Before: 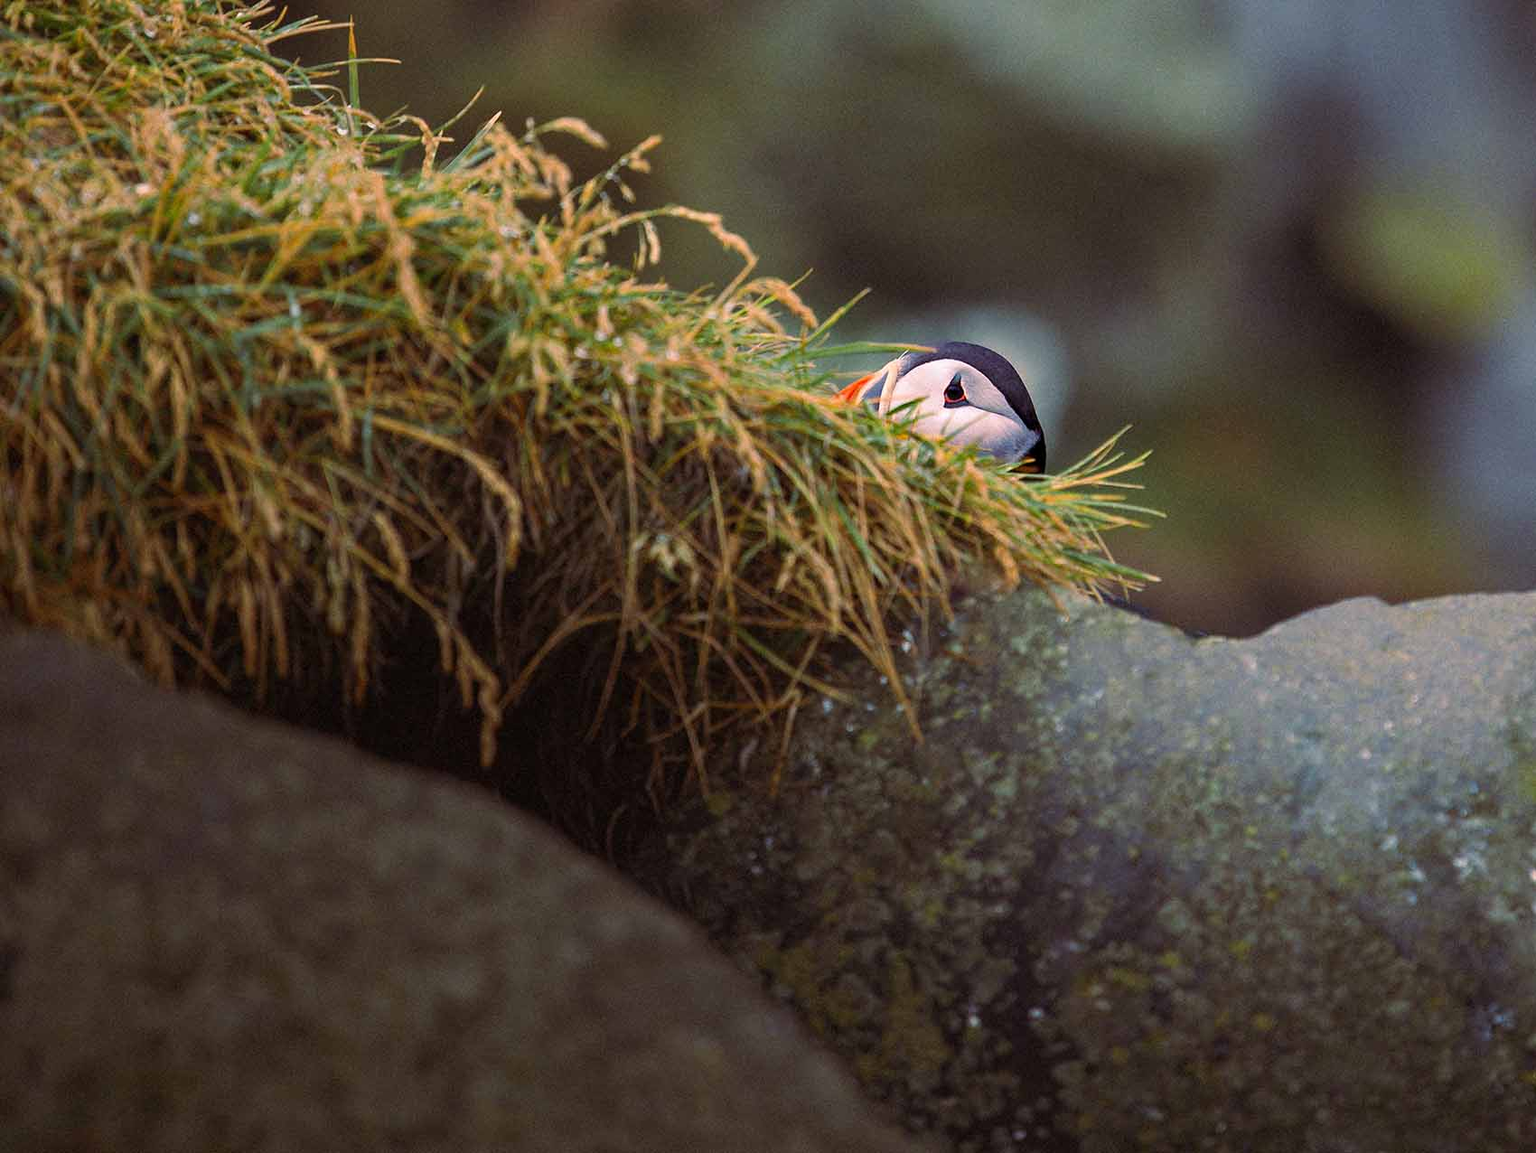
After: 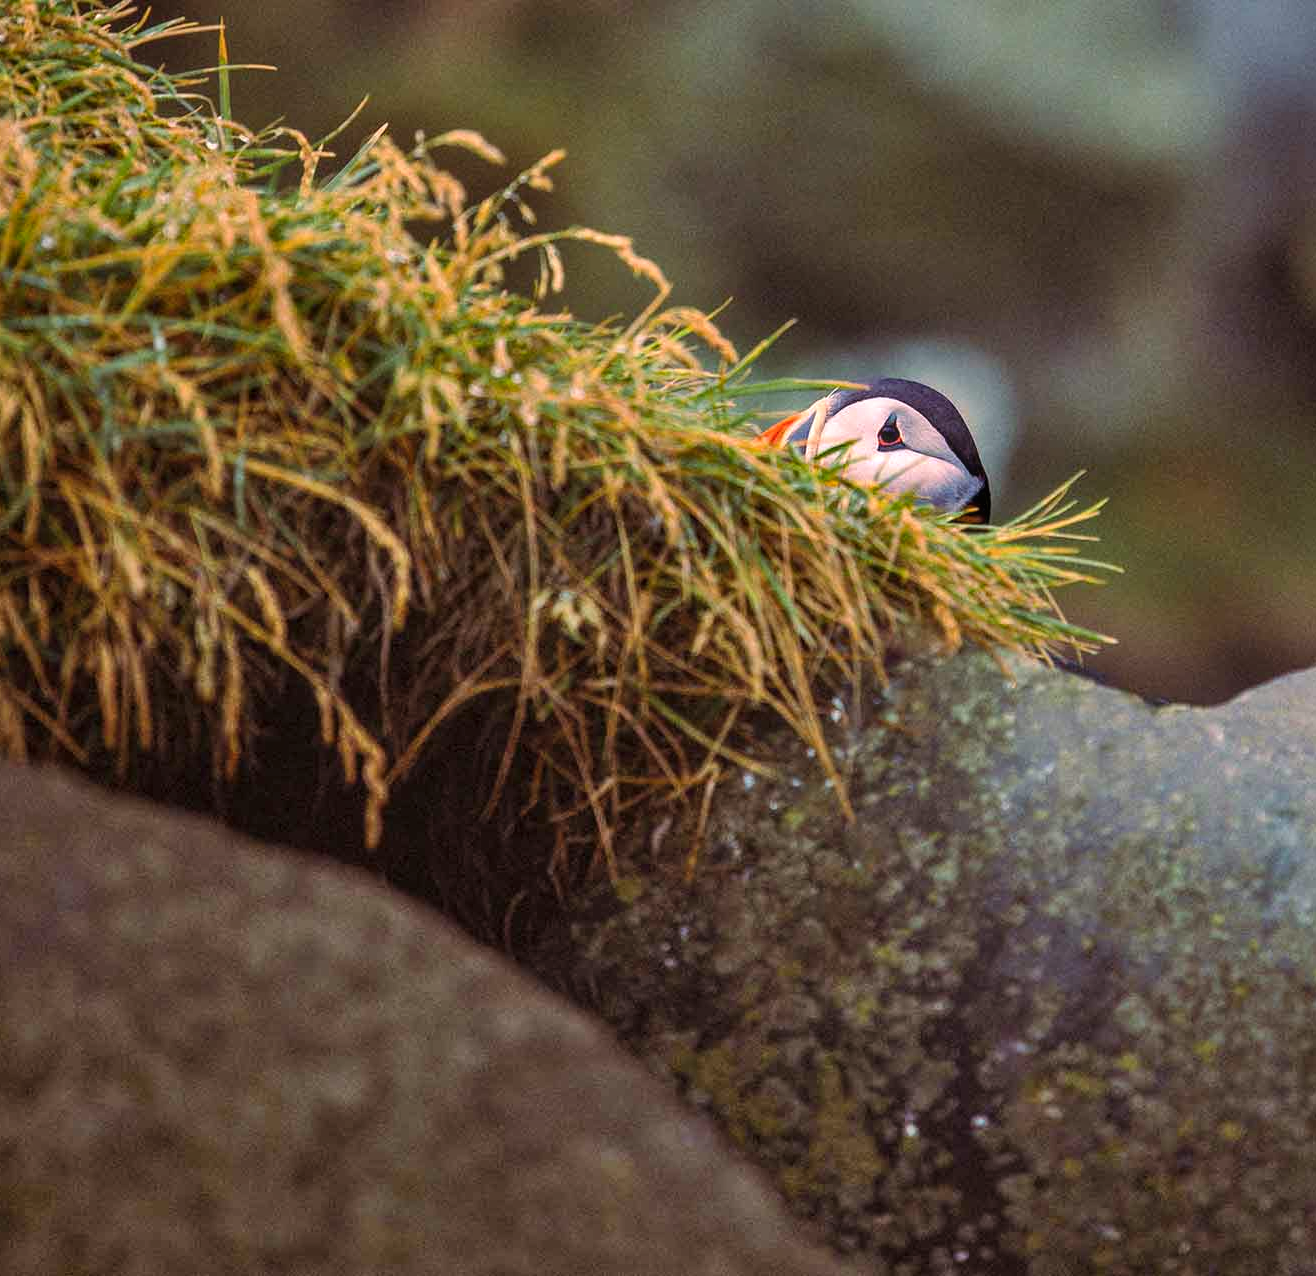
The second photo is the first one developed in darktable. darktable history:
local contrast: on, module defaults
shadows and highlights: white point adjustment 1, soften with gaussian
crop: left 9.88%, right 12.664%
color balance rgb: shadows lift › chroma 2%, shadows lift › hue 50°, power › hue 60°, highlights gain › chroma 1%, highlights gain › hue 60°, global offset › luminance 0.25%, global vibrance 30%
